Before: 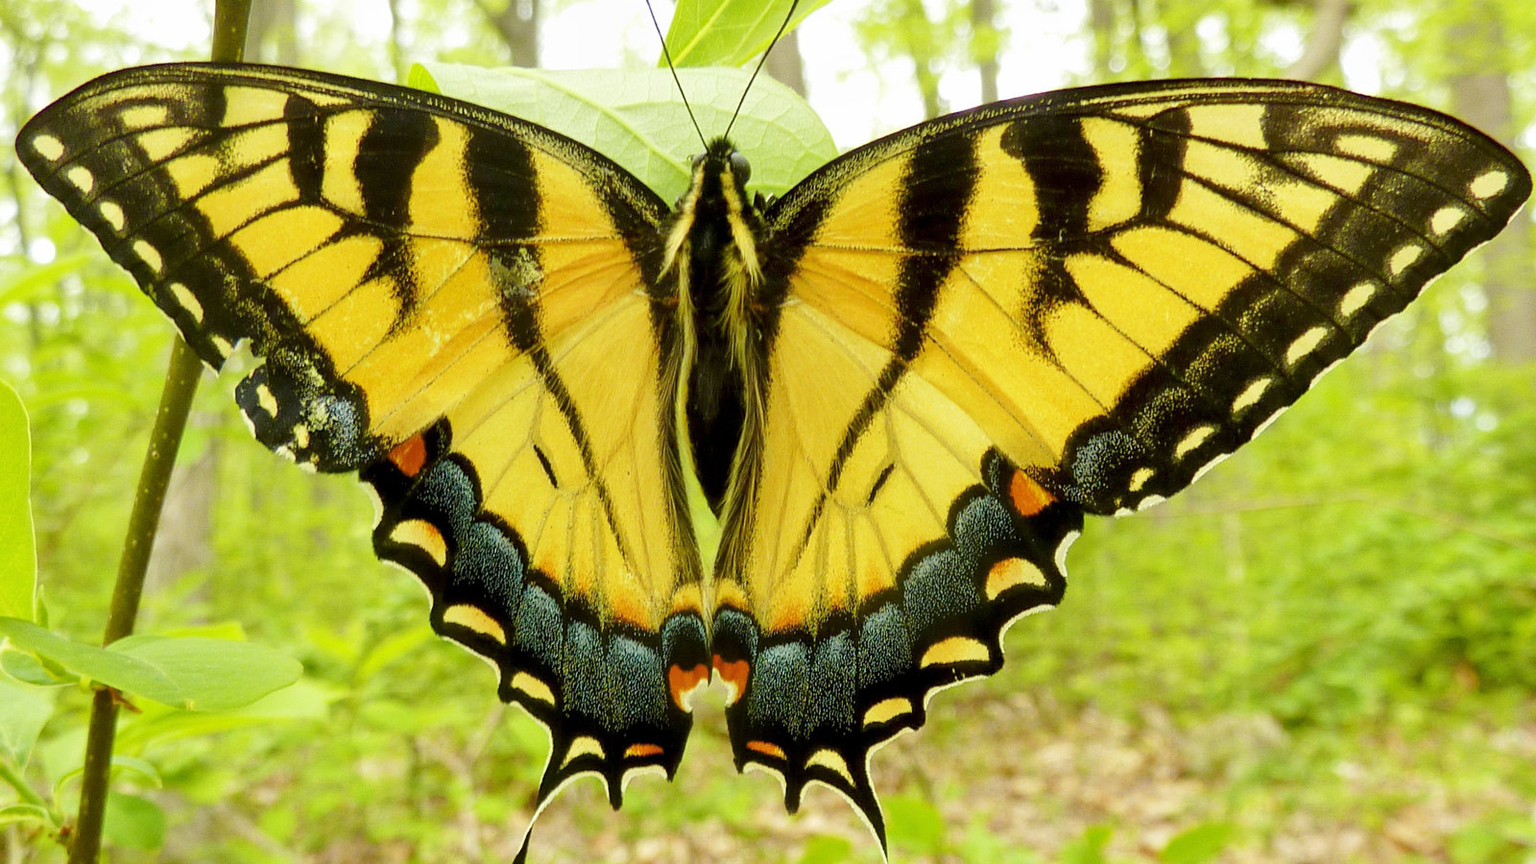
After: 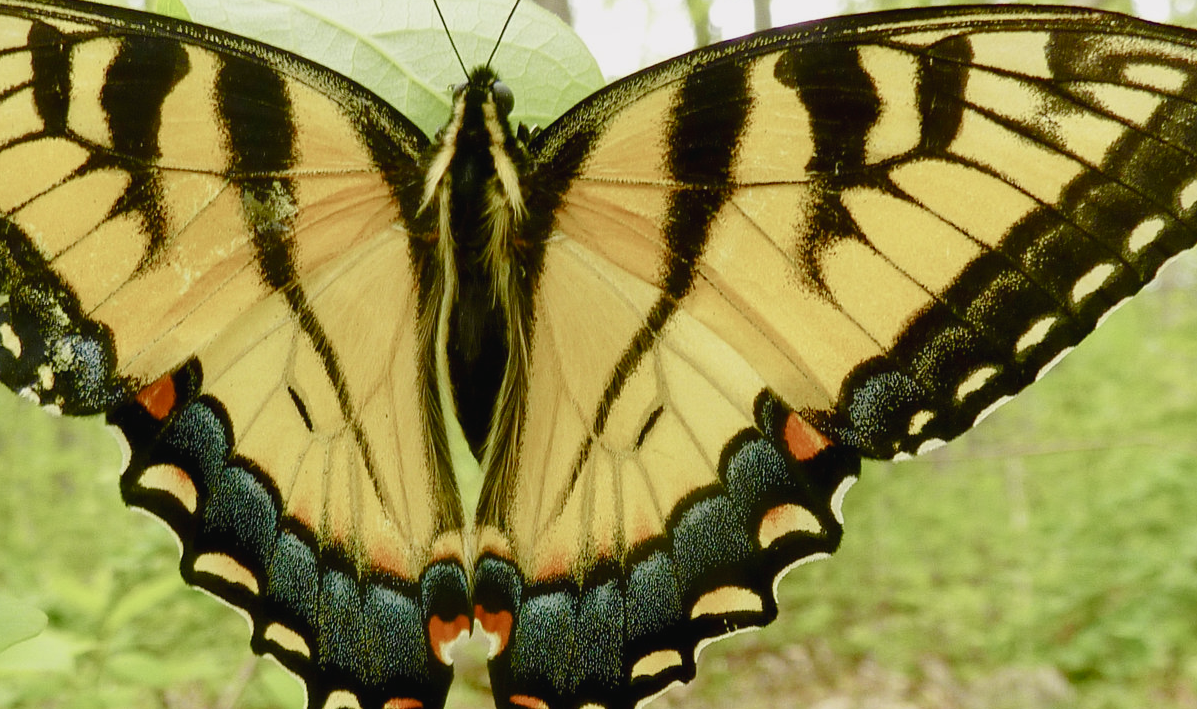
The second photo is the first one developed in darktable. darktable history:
crop: left 16.768%, top 8.653%, right 8.362%, bottom 12.485%
color balance rgb: shadows lift › luminance -10%, shadows lift › chroma 1%, shadows lift › hue 113°, power › luminance -15%, highlights gain › chroma 0.2%, highlights gain › hue 333°, global offset › luminance 0.5%, perceptual saturation grading › global saturation 20%, perceptual saturation grading › highlights -50%, perceptual saturation grading › shadows 25%, contrast -10%
